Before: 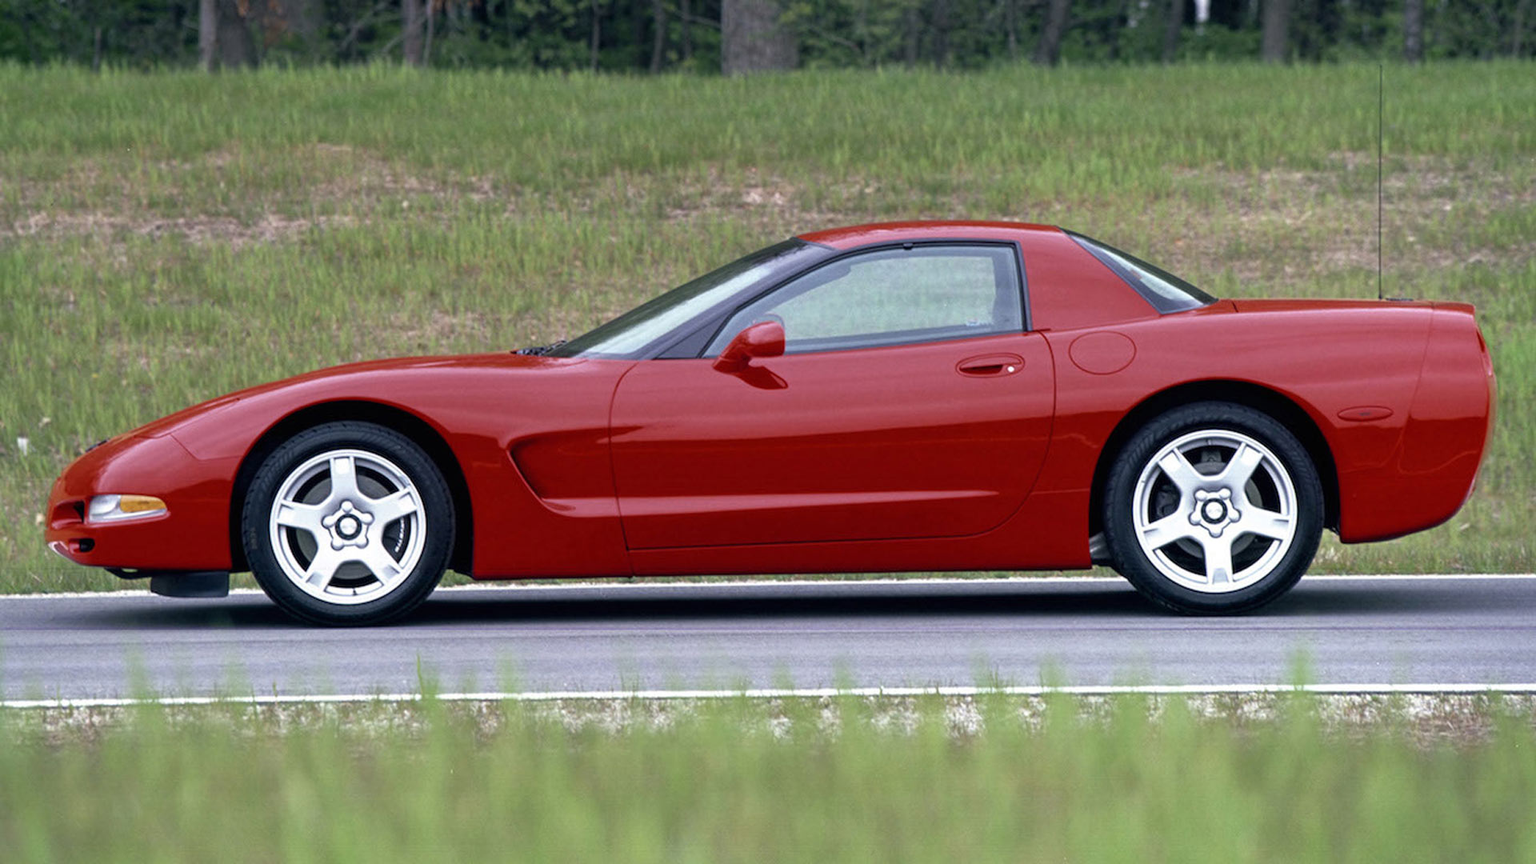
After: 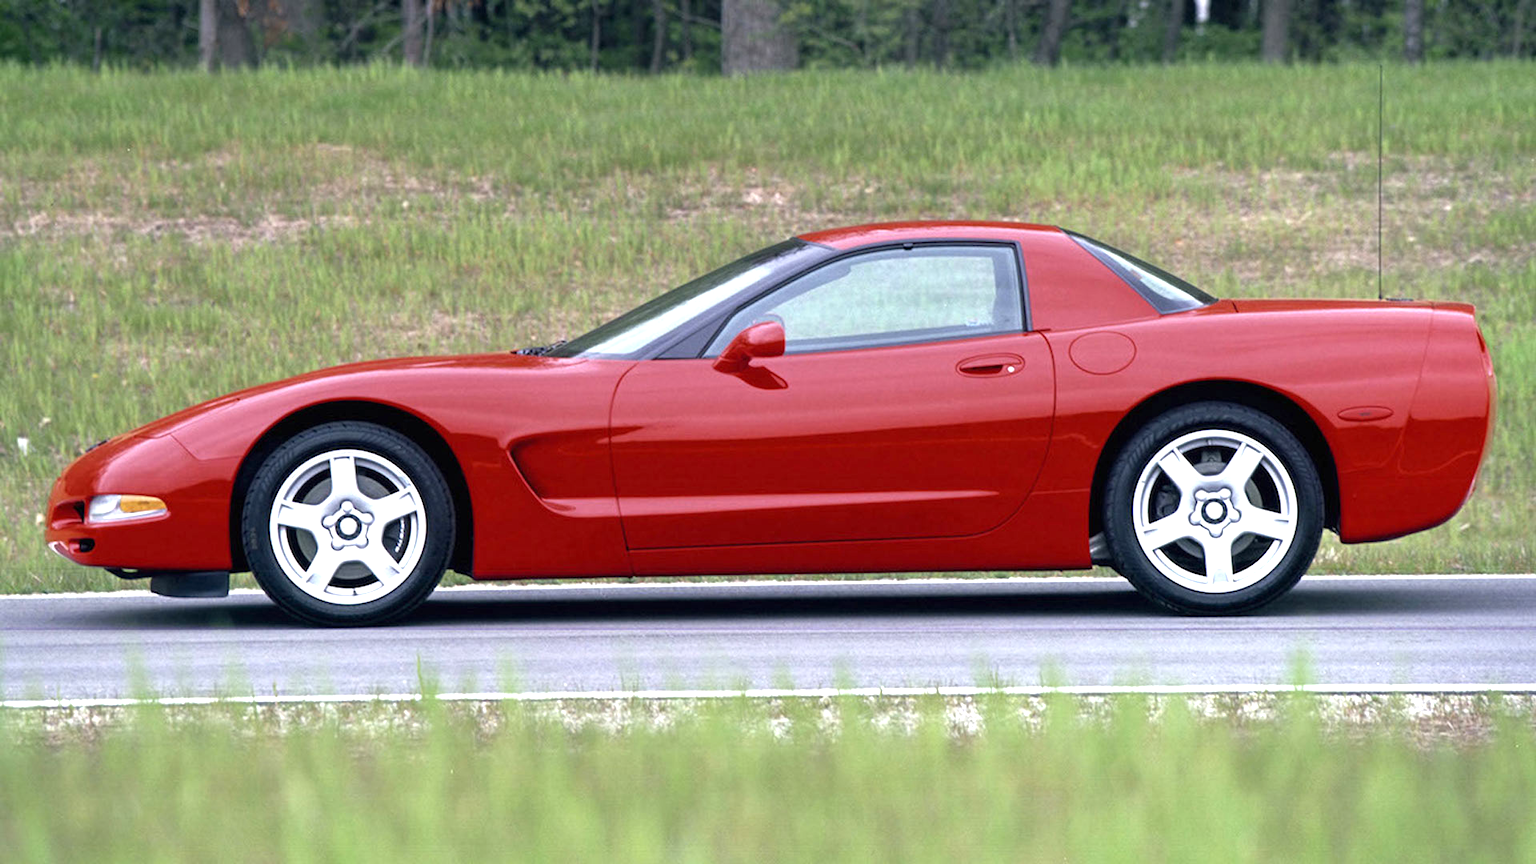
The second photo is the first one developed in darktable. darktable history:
exposure: exposure 0.641 EV, compensate highlight preservation false
